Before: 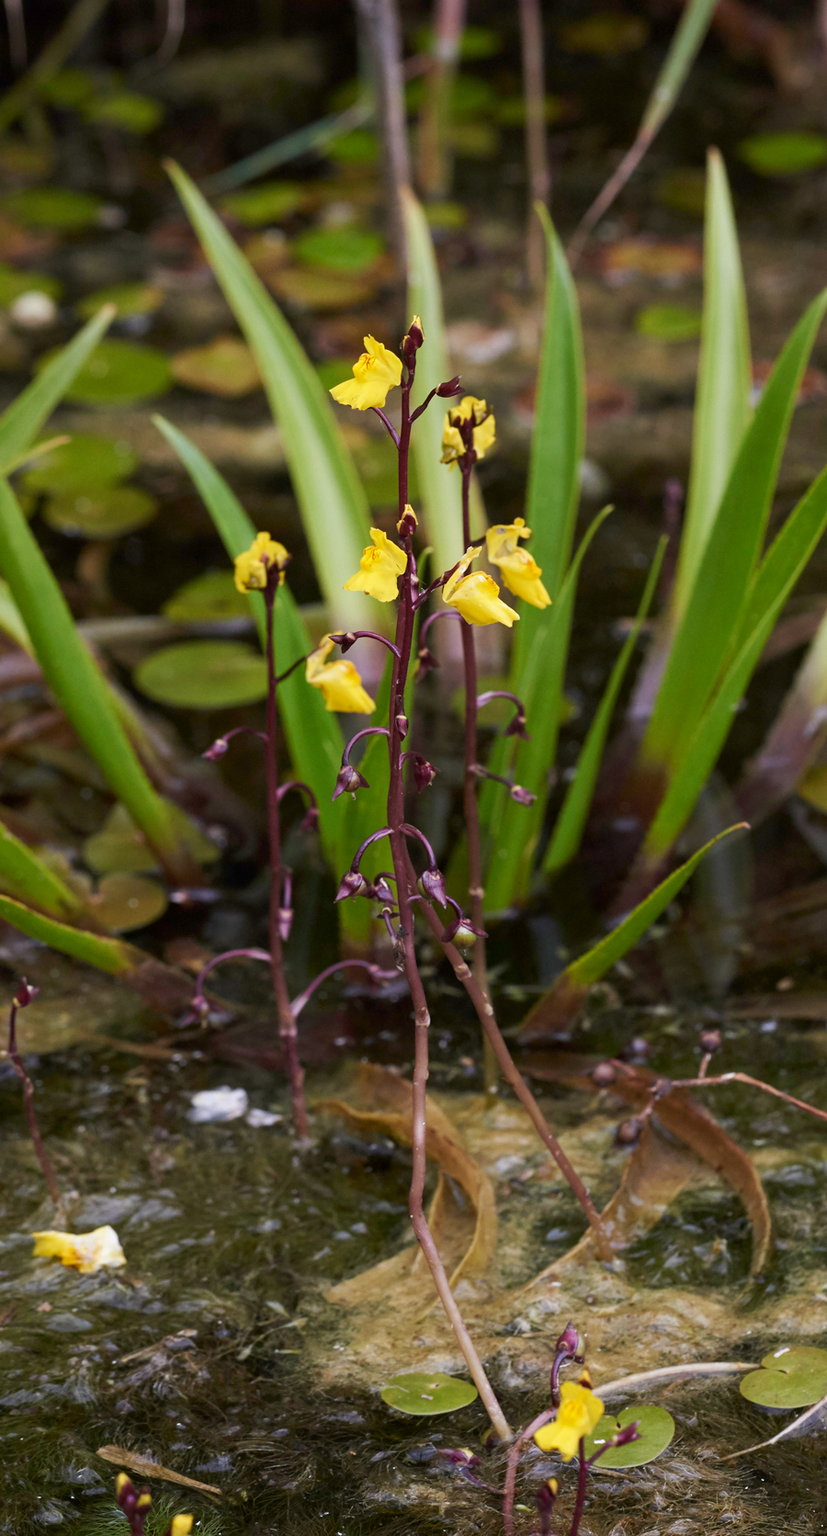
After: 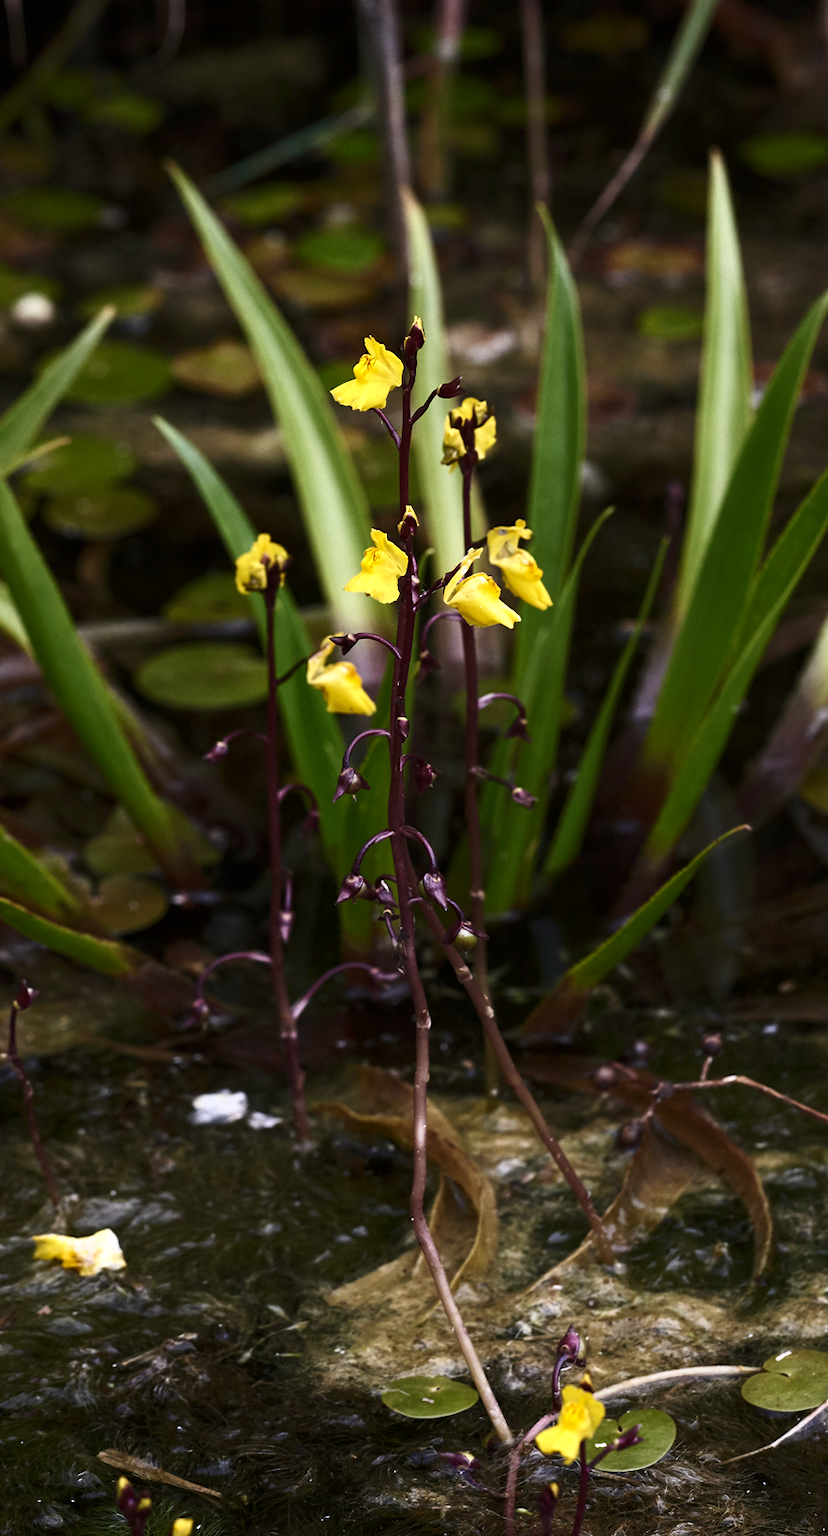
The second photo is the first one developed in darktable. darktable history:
tone curve: curves: ch0 [(0, 0) (0.56, 0.467) (0.846, 0.934) (1, 1)]
crop: top 0.05%, bottom 0.098%
